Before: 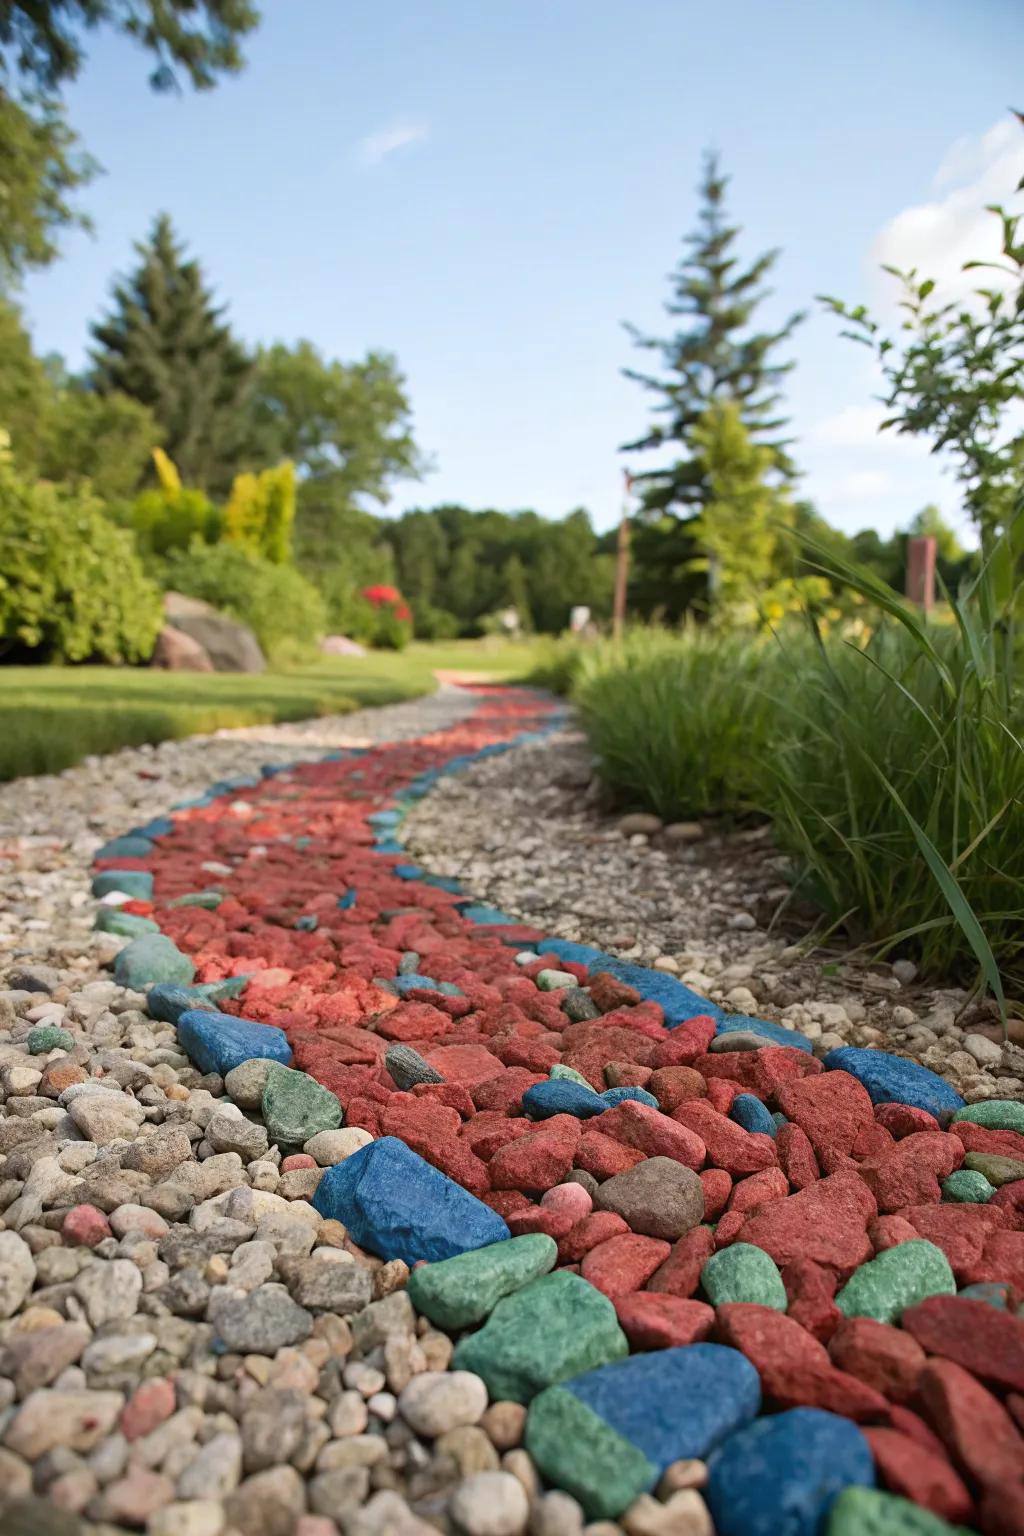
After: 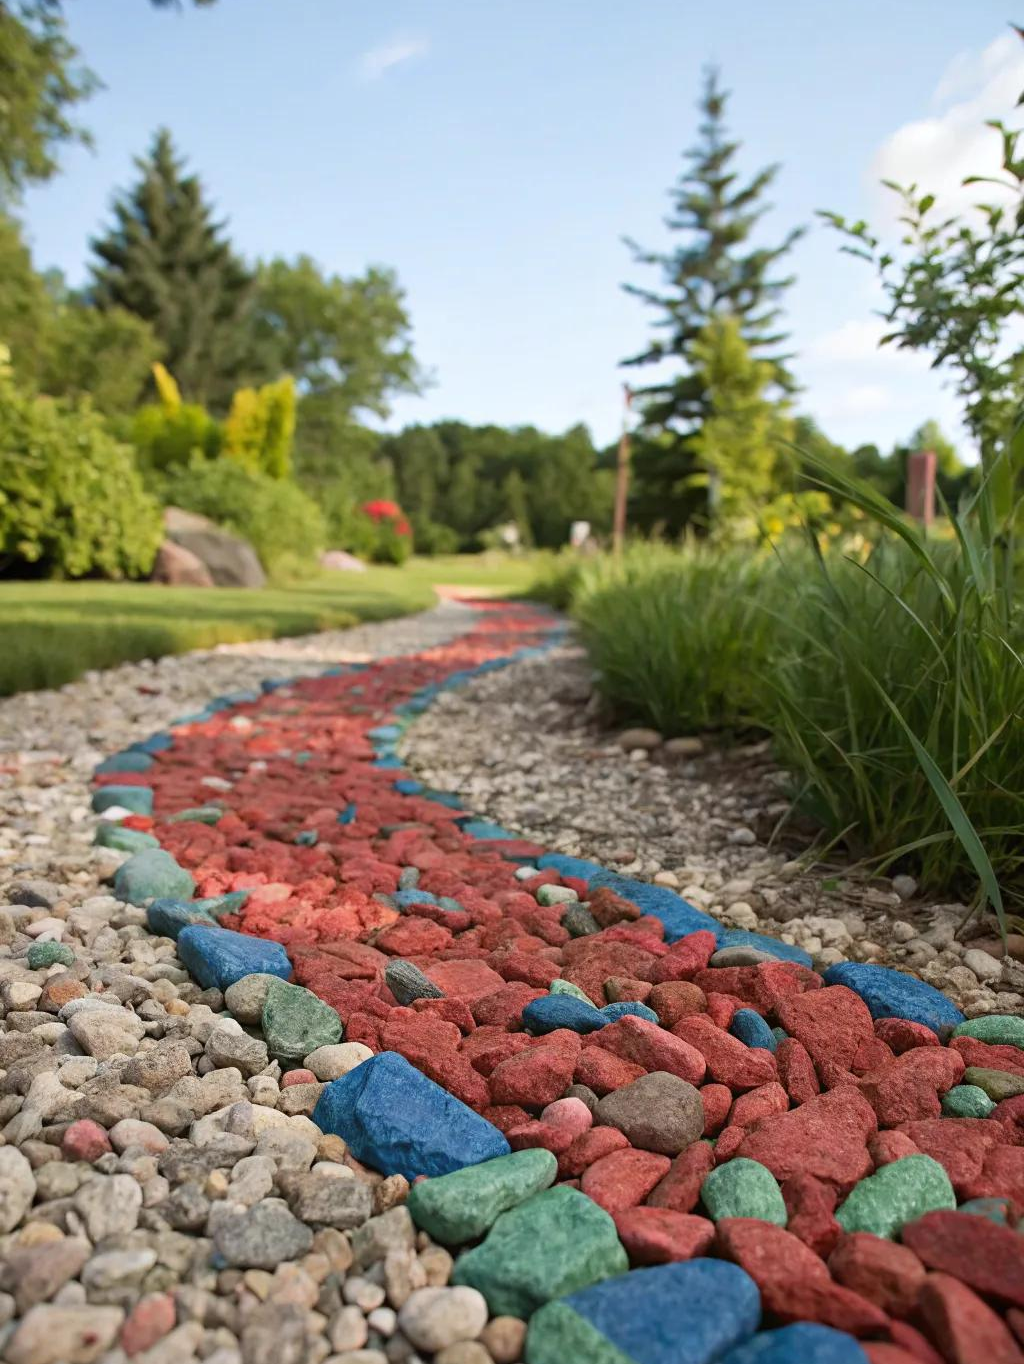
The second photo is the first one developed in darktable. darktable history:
crop and rotate: top 5.556%, bottom 5.585%
